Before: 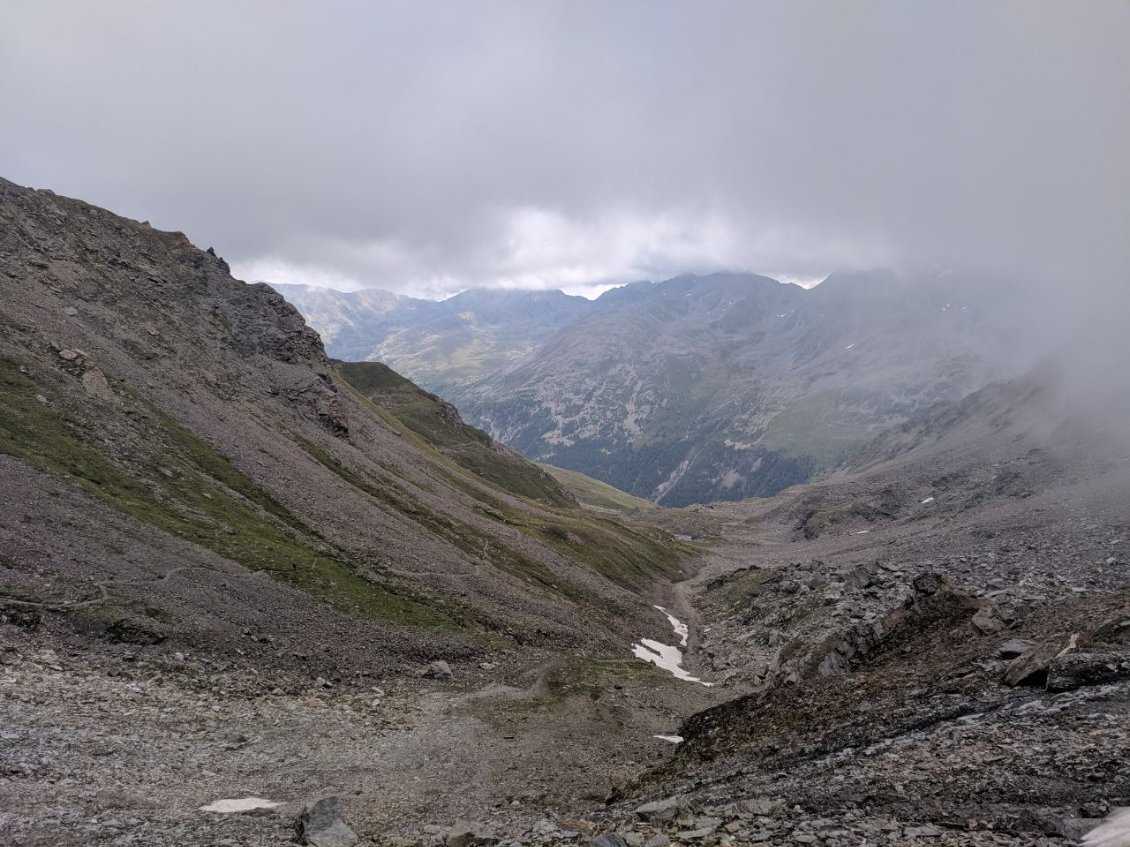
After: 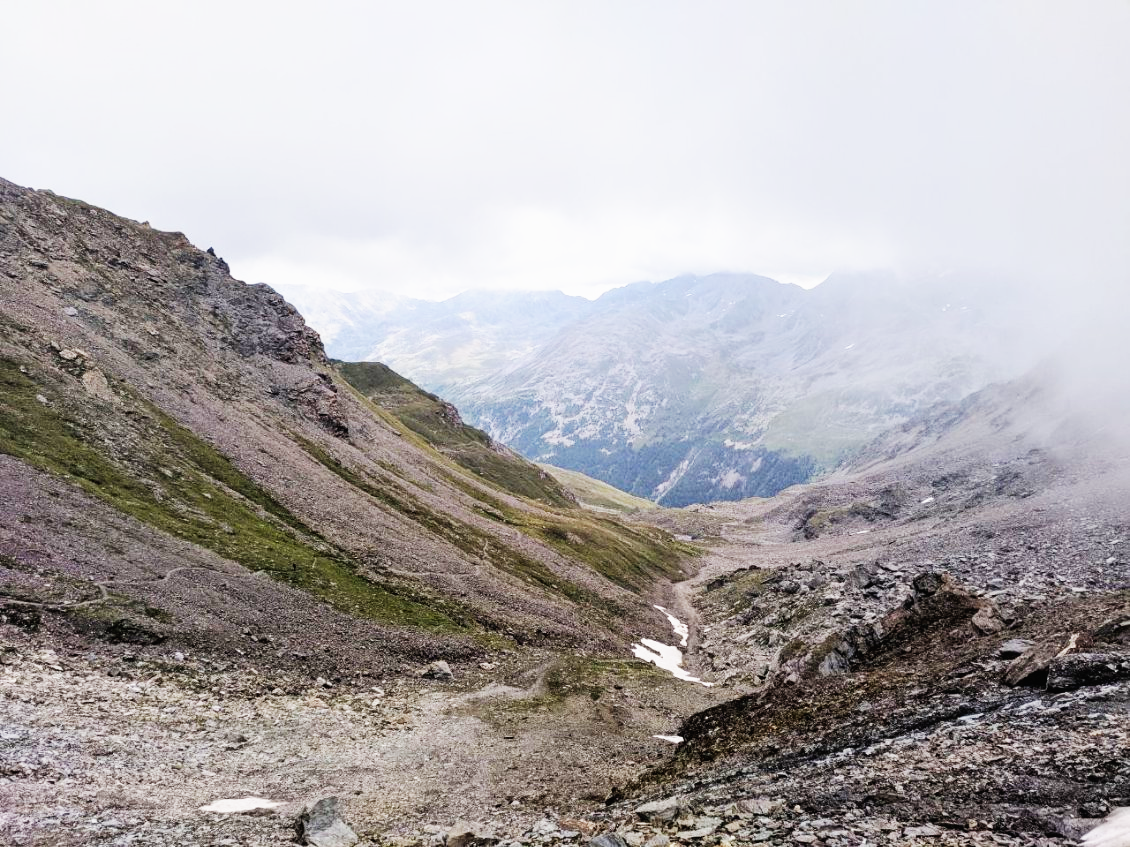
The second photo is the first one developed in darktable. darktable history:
base curve: curves: ch0 [(0, 0) (0.007, 0.004) (0.027, 0.03) (0.046, 0.07) (0.207, 0.54) (0.442, 0.872) (0.673, 0.972) (1, 1)], preserve colors none
contrast brightness saturation: contrast -0.015, brightness -0.007, saturation 0.037
